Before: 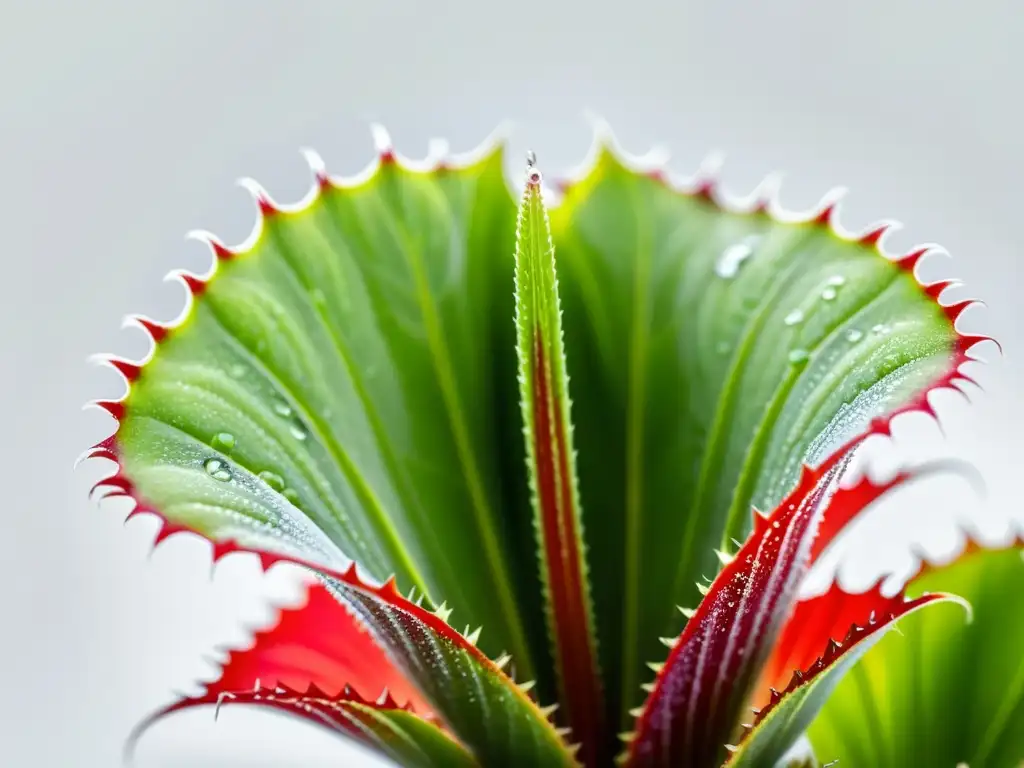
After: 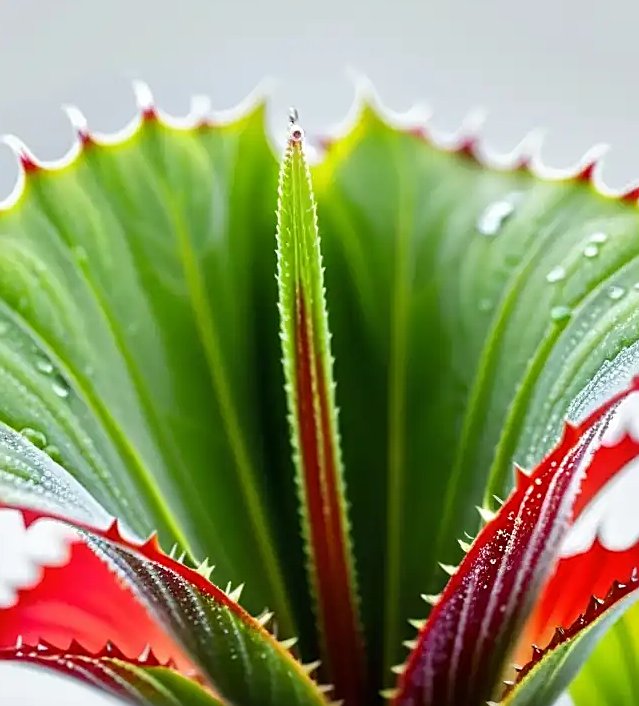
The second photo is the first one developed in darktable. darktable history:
crop and rotate: left 23.281%, top 5.638%, right 14.298%, bottom 2.354%
sharpen: on, module defaults
